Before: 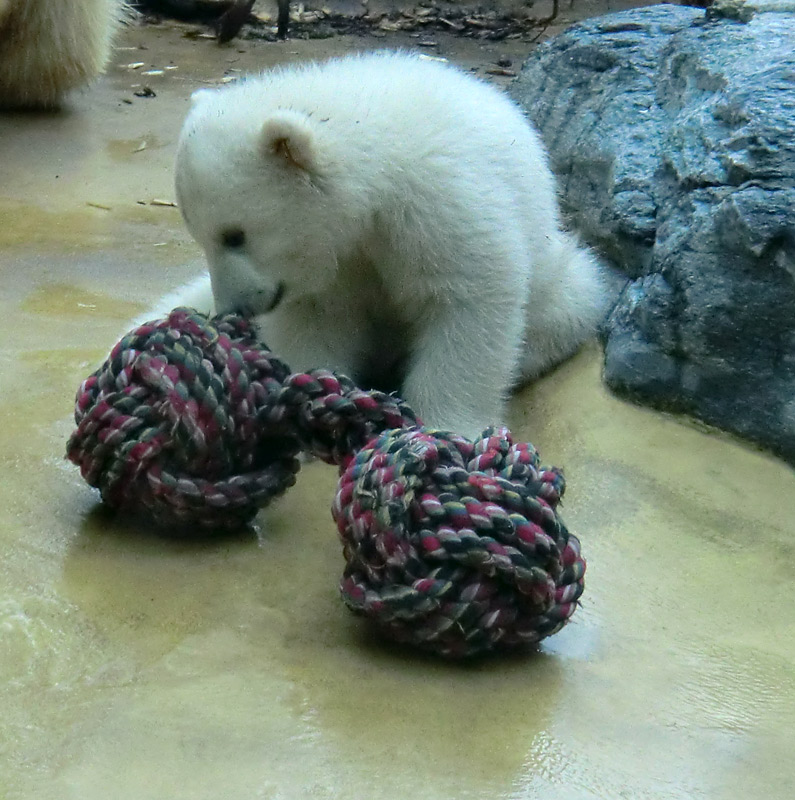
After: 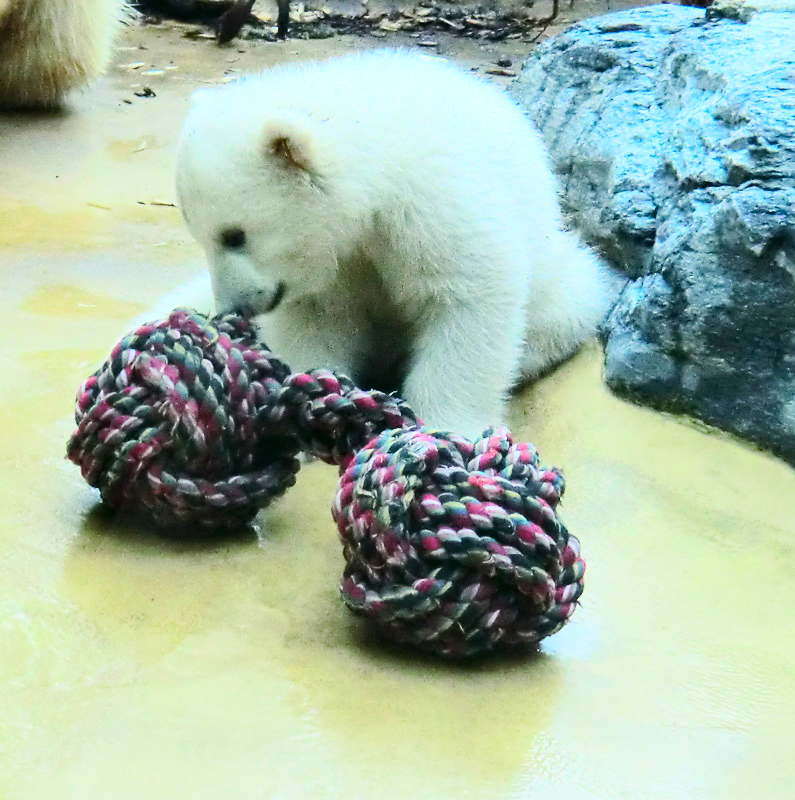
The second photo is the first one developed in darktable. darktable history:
tone curve: curves: ch0 [(0, 0) (0.003, 0.004) (0.011, 0.015) (0.025, 0.034) (0.044, 0.061) (0.069, 0.095) (0.1, 0.137) (0.136, 0.187) (0.177, 0.244) (0.224, 0.308) (0.277, 0.415) (0.335, 0.532) (0.399, 0.642) (0.468, 0.747) (0.543, 0.829) (0.623, 0.886) (0.709, 0.924) (0.801, 0.951) (0.898, 0.975) (1, 1)], color space Lab, linked channels, preserve colors none
